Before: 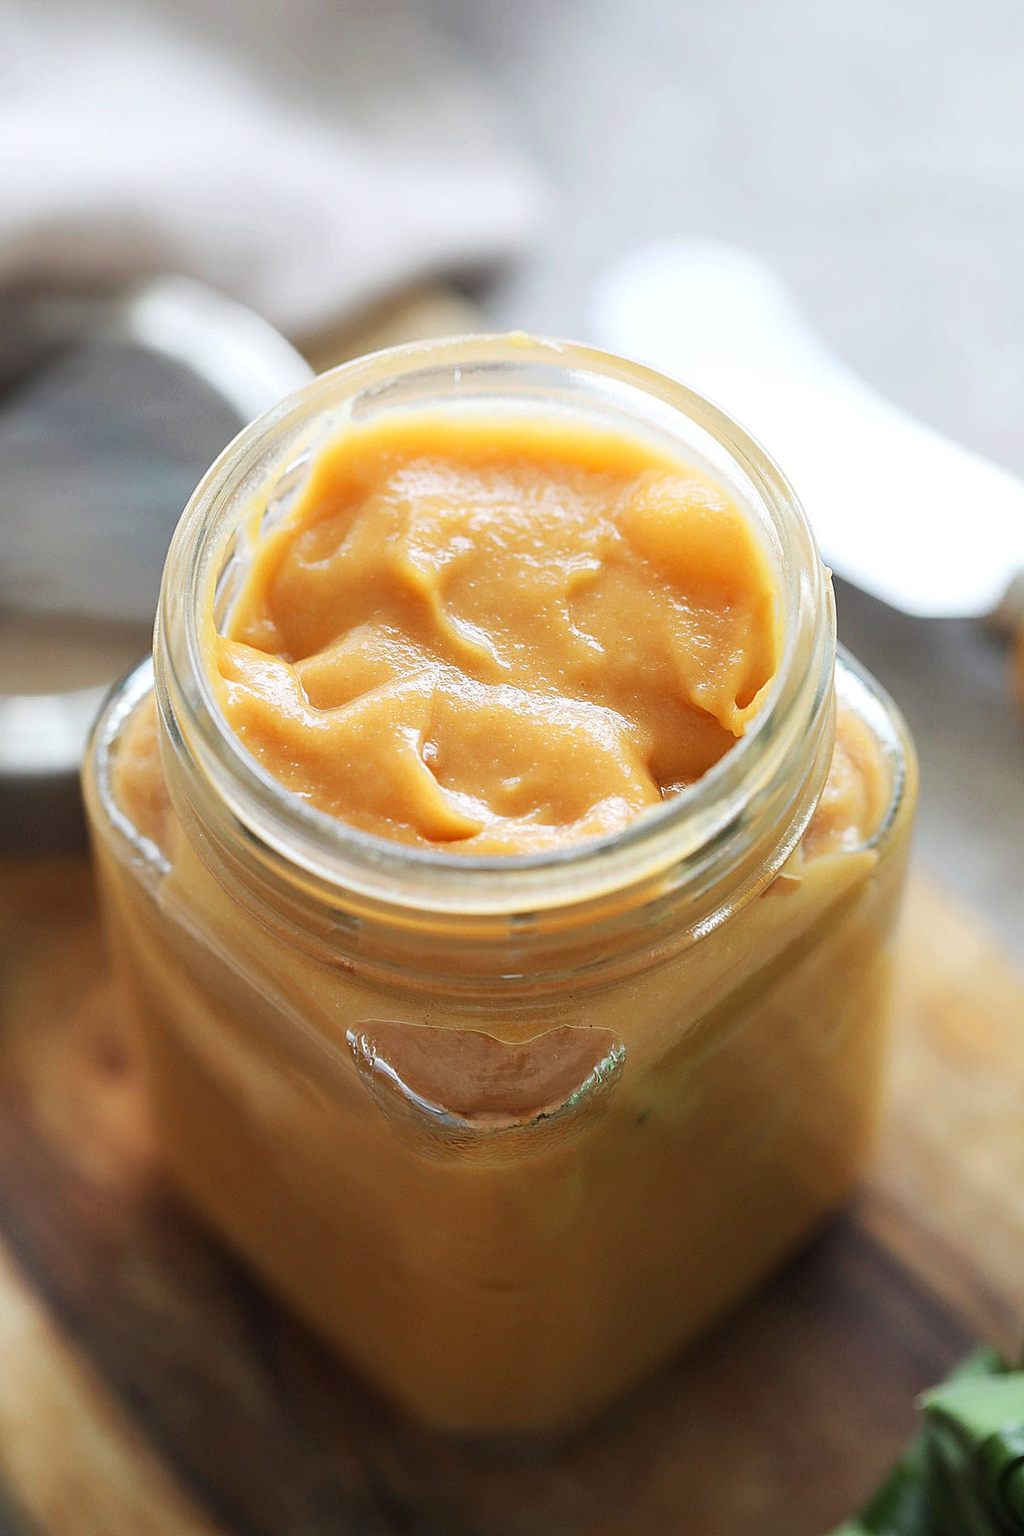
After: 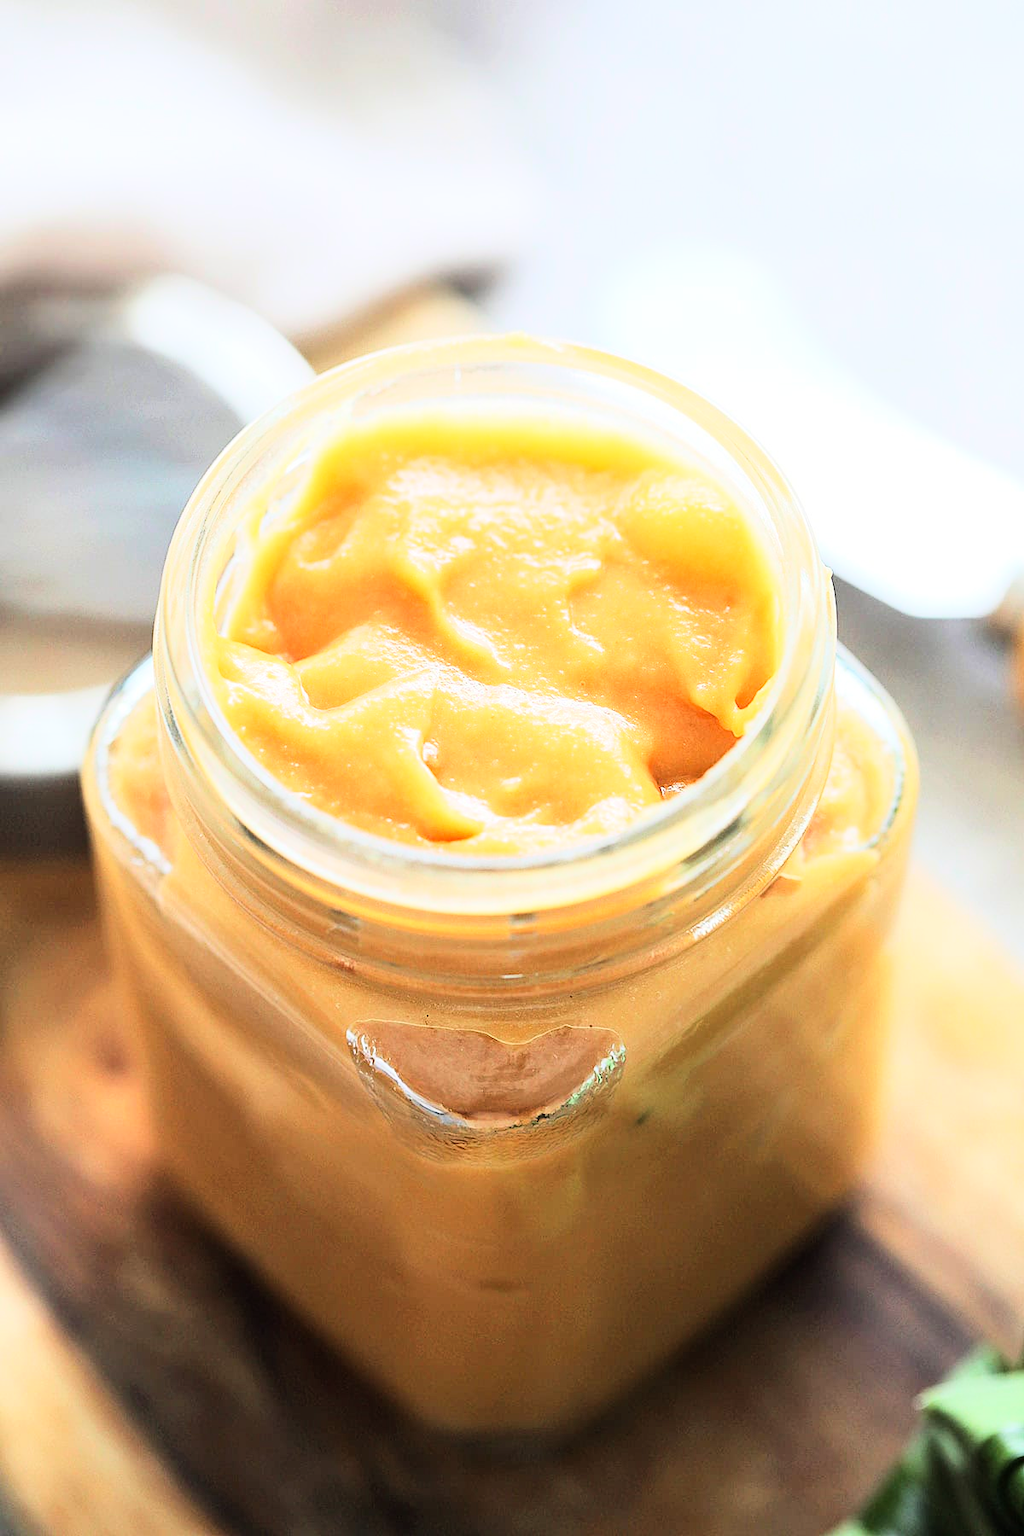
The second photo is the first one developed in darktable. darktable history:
base curve: curves: ch0 [(0, 0) (0, 0.001) (0.001, 0.001) (0.004, 0.002) (0.007, 0.004) (0.015, 0.013) (0.033, 0.045) (0.052, 0.096) (0.075, 0.17) (0.099, 0.241) (0.163, 0.42) (0.219, 0.55) (0.259, 0.616) (0.327, 0.722) (0.365, 0.765) (0.522, 0.873) (0.547, 0.881) (0.689, 0.919) (0.826, 0.952) (1, 1)]
